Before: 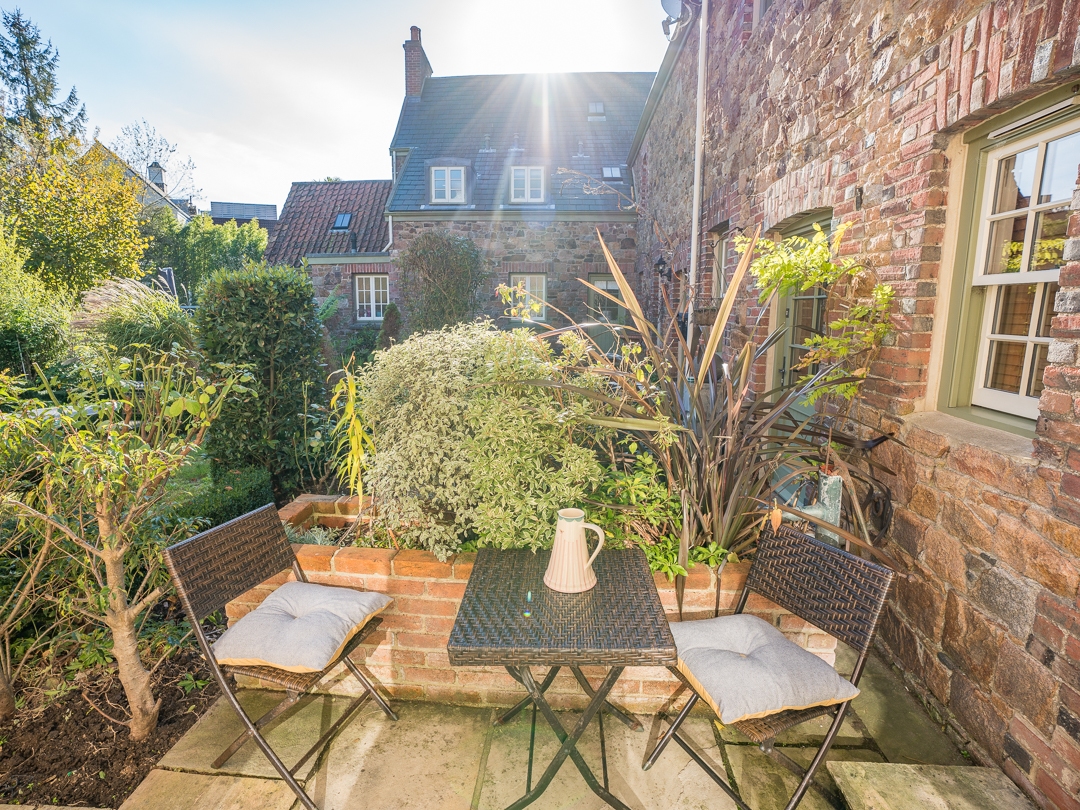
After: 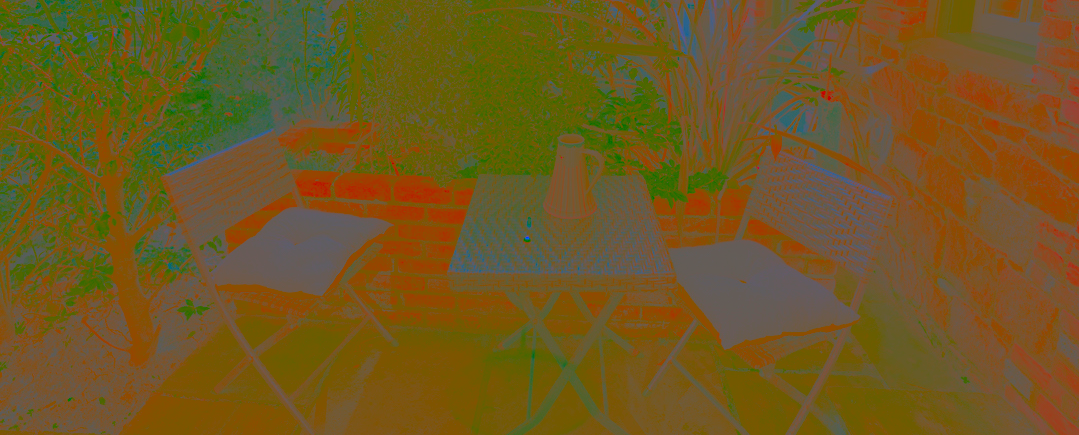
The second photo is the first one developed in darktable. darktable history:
contrast brightness saturation: contrast -0.99, brightness -0.17, saturation 0.75
crop and rotate: top 46.237%
local contrast: detail 110%
